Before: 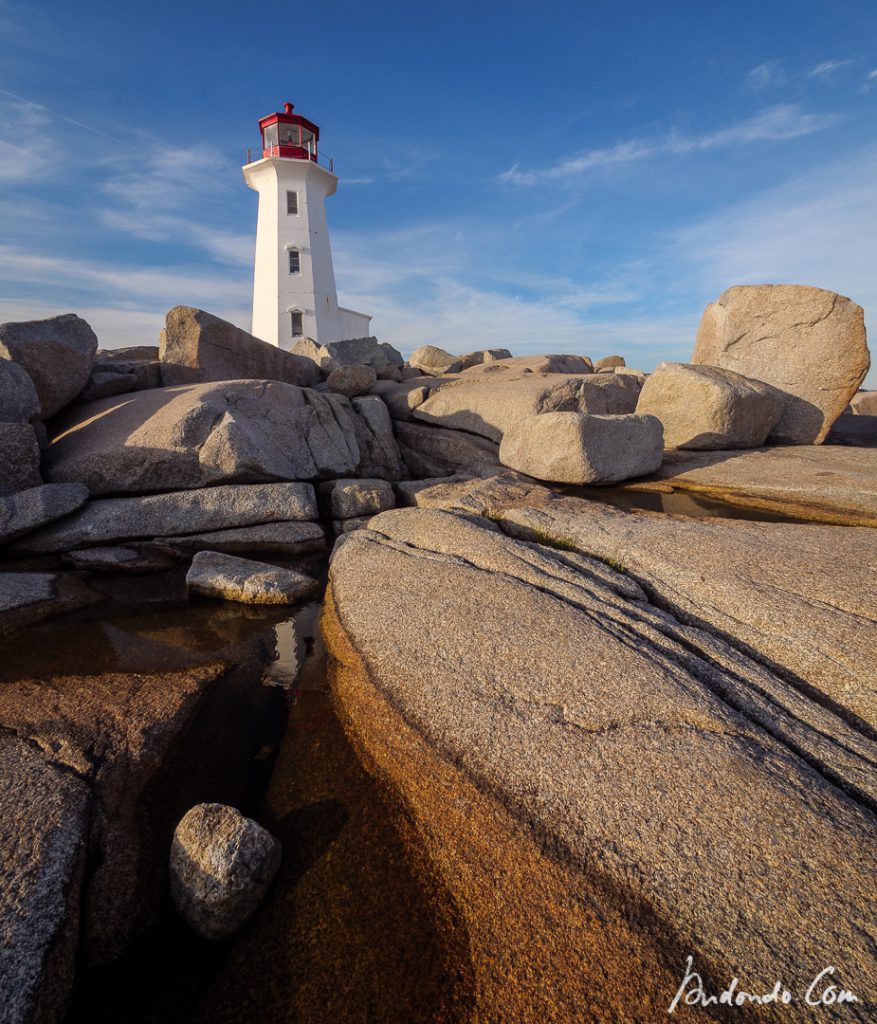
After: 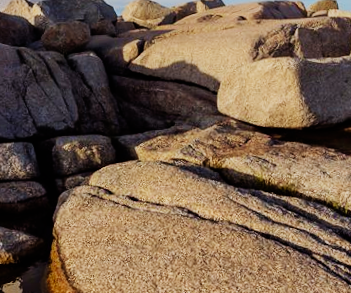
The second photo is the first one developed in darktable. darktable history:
crop: left 31.751%, top 32.172%, right 27.8%, bottom 35.83%
rotate and perspective: rotation -3°, crop left 0.031, crop right 0.968, crop top 0.07, crop bottom 0.93
sigmoid: contrast 1.8, skew -0.2, preserve hue 0%, red attenuation 0.1, red rotation 0.035, green attenuation 0.1, green rotation -0.017, blue attenuation 0.15, blue rotation -0.052, base primaries Rec2020
velvia: on, module defaults
